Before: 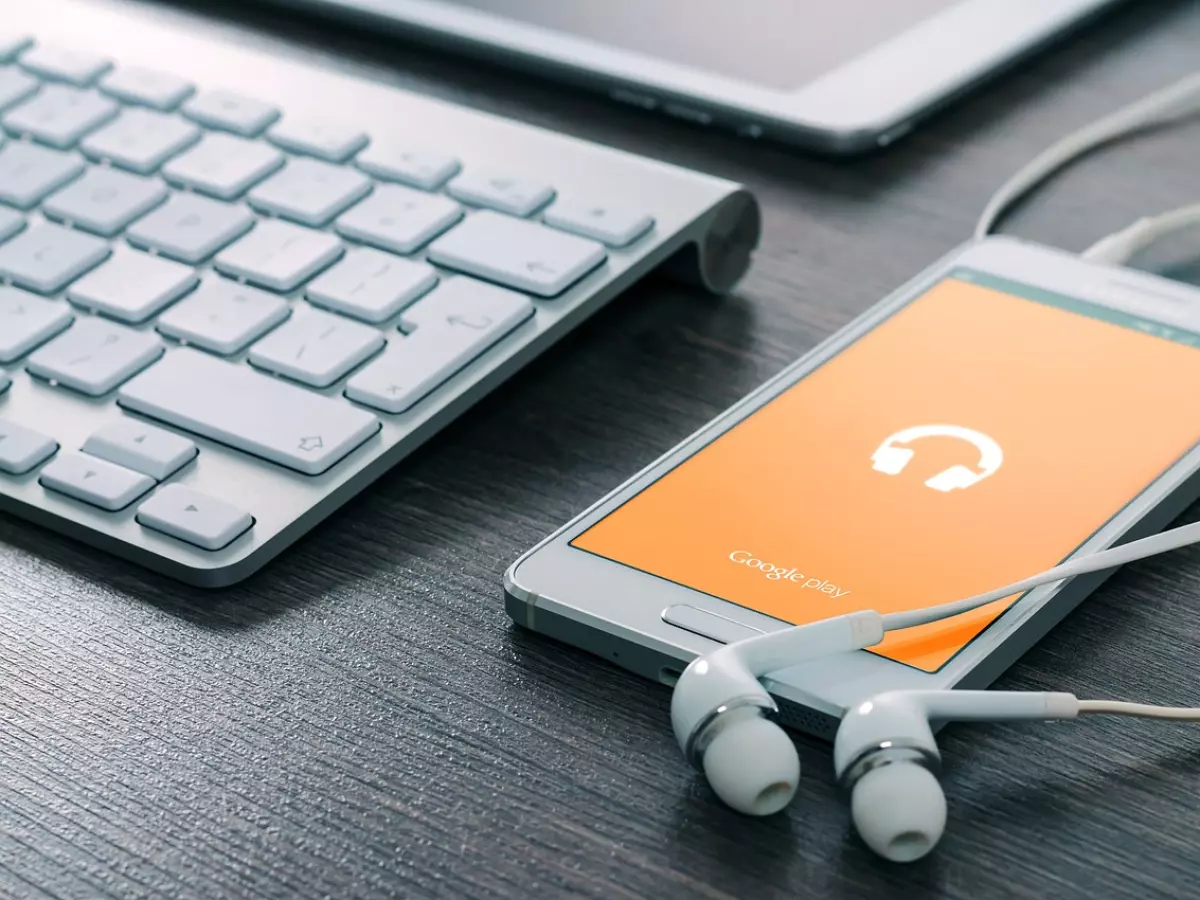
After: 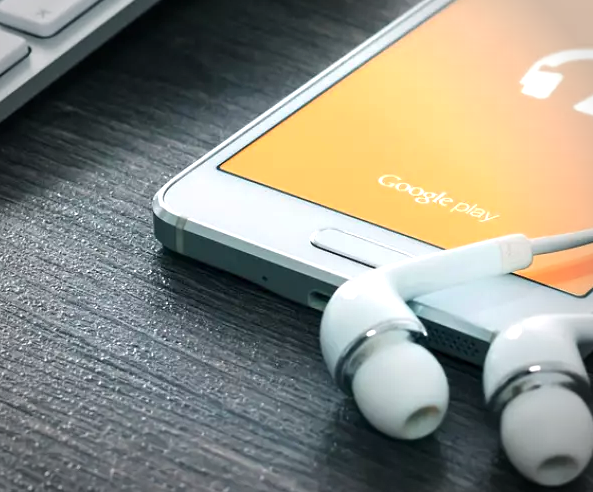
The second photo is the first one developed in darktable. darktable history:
exposure: exposure 0.725 EV, compensate highlight preservation false
vignetting: fall-off start 67.29%, width/height ratio 1.012
crop: left 29.324%, top 41.827%, right 21.248%, bottom 3.506%
